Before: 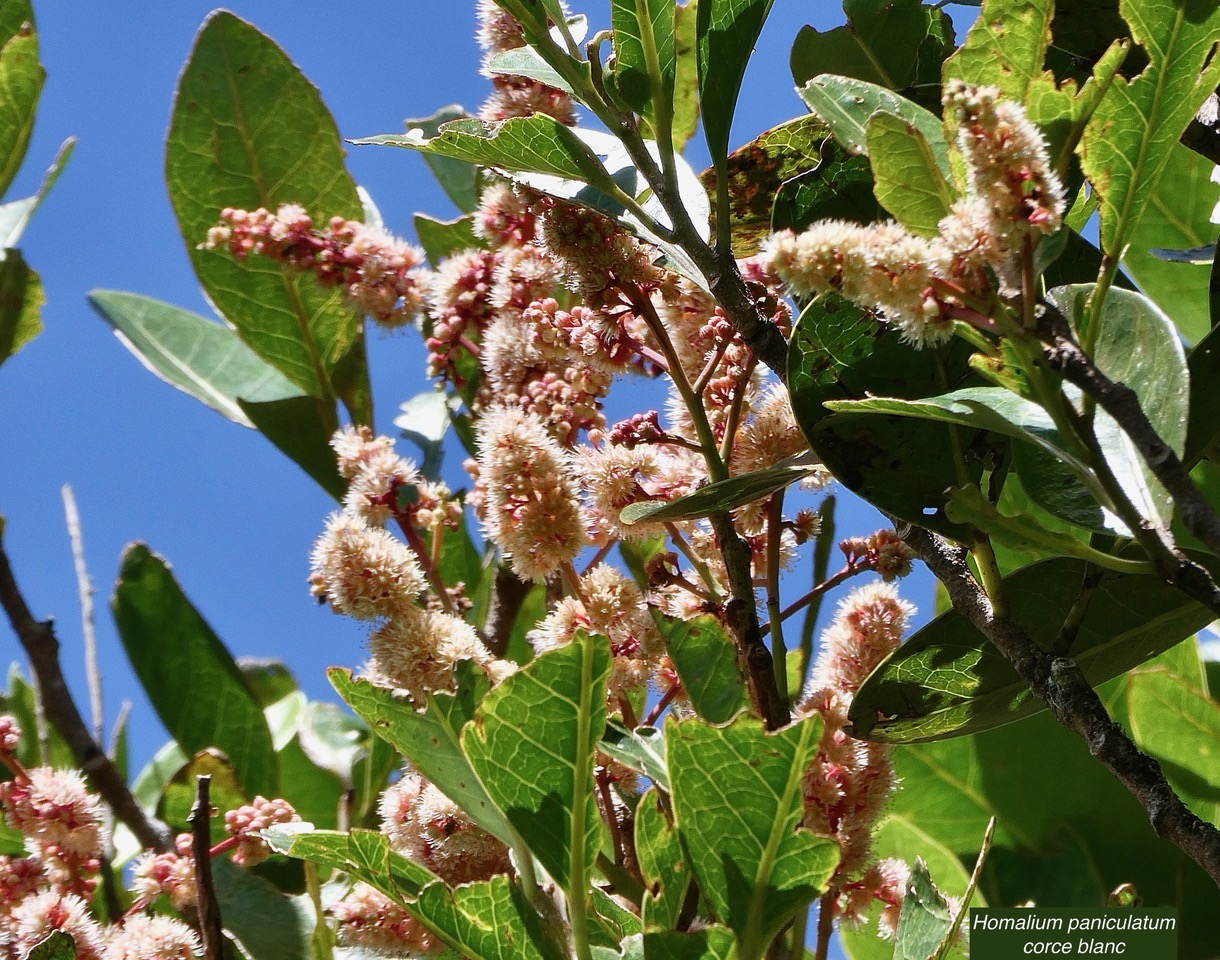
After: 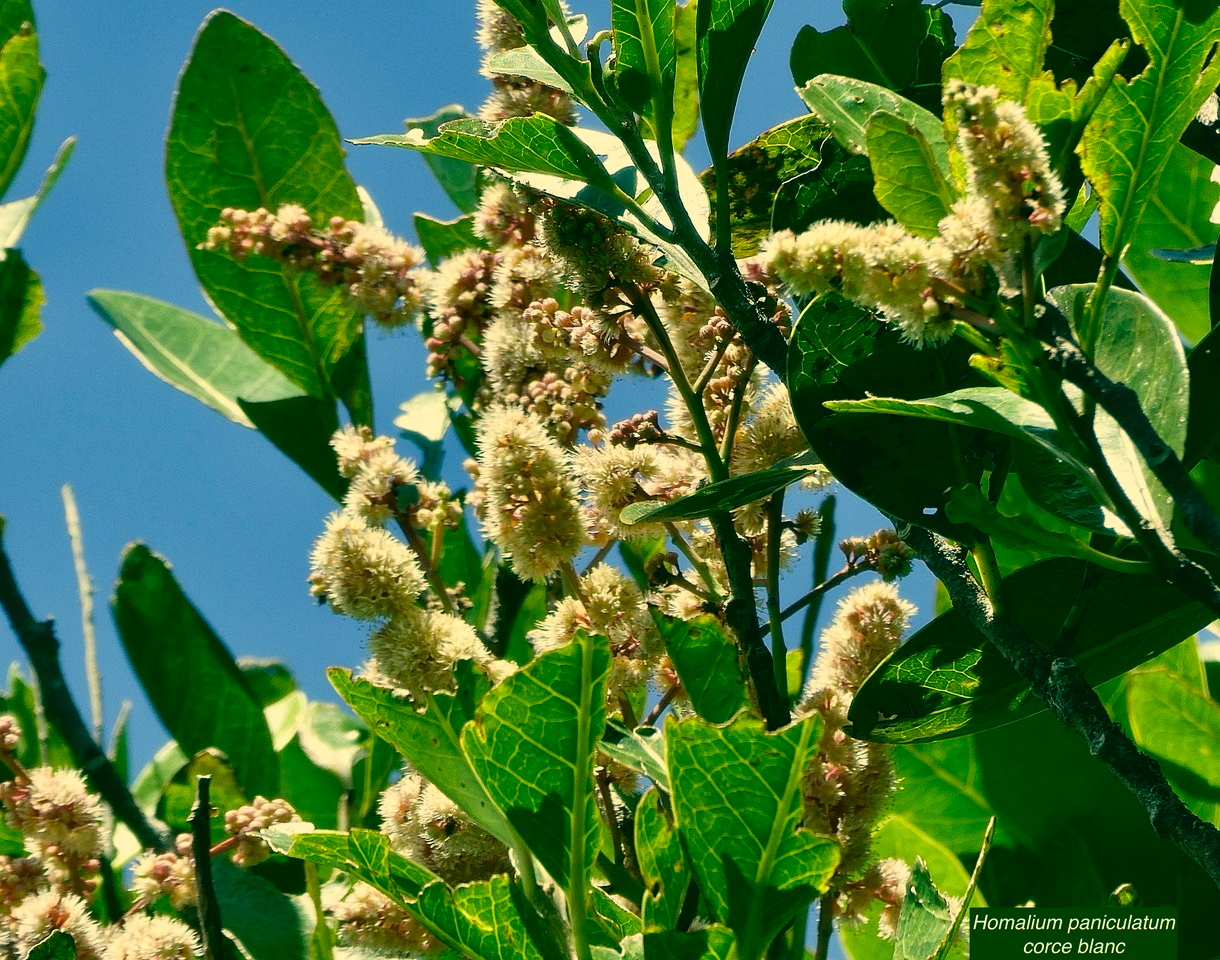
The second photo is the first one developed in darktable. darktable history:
color correction: highlights a* 1.8, highlights b* 33.9, shadows a* -36.62, shadows b* -5.47
